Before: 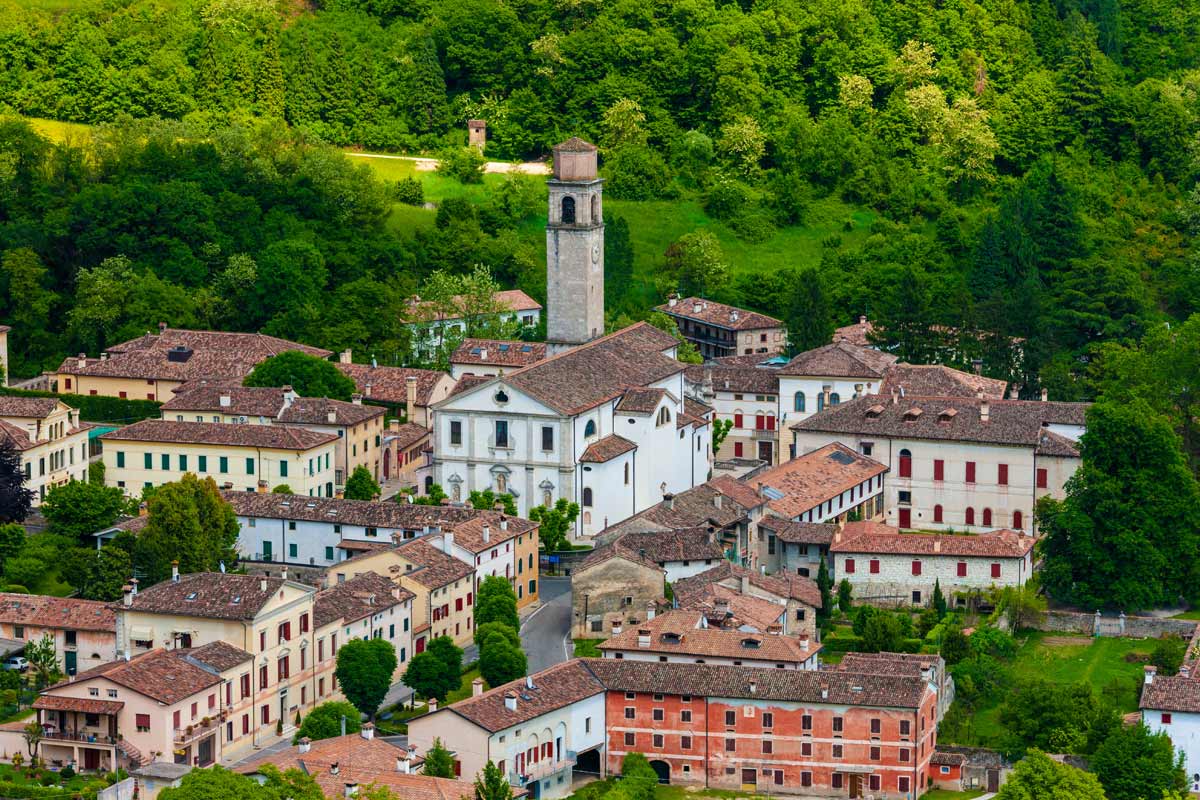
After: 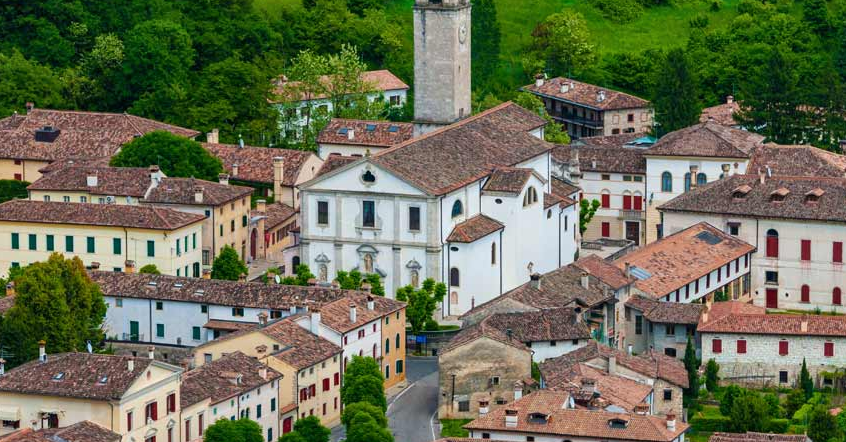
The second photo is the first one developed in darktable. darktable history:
crop: left 11.123%, top 27.61%, right 18.3%, bottom 17.034%
shadows and highlights: radius 108.52, shadows 23.73, highlights -59.32, low approximation 0.01, soften with gaussian
